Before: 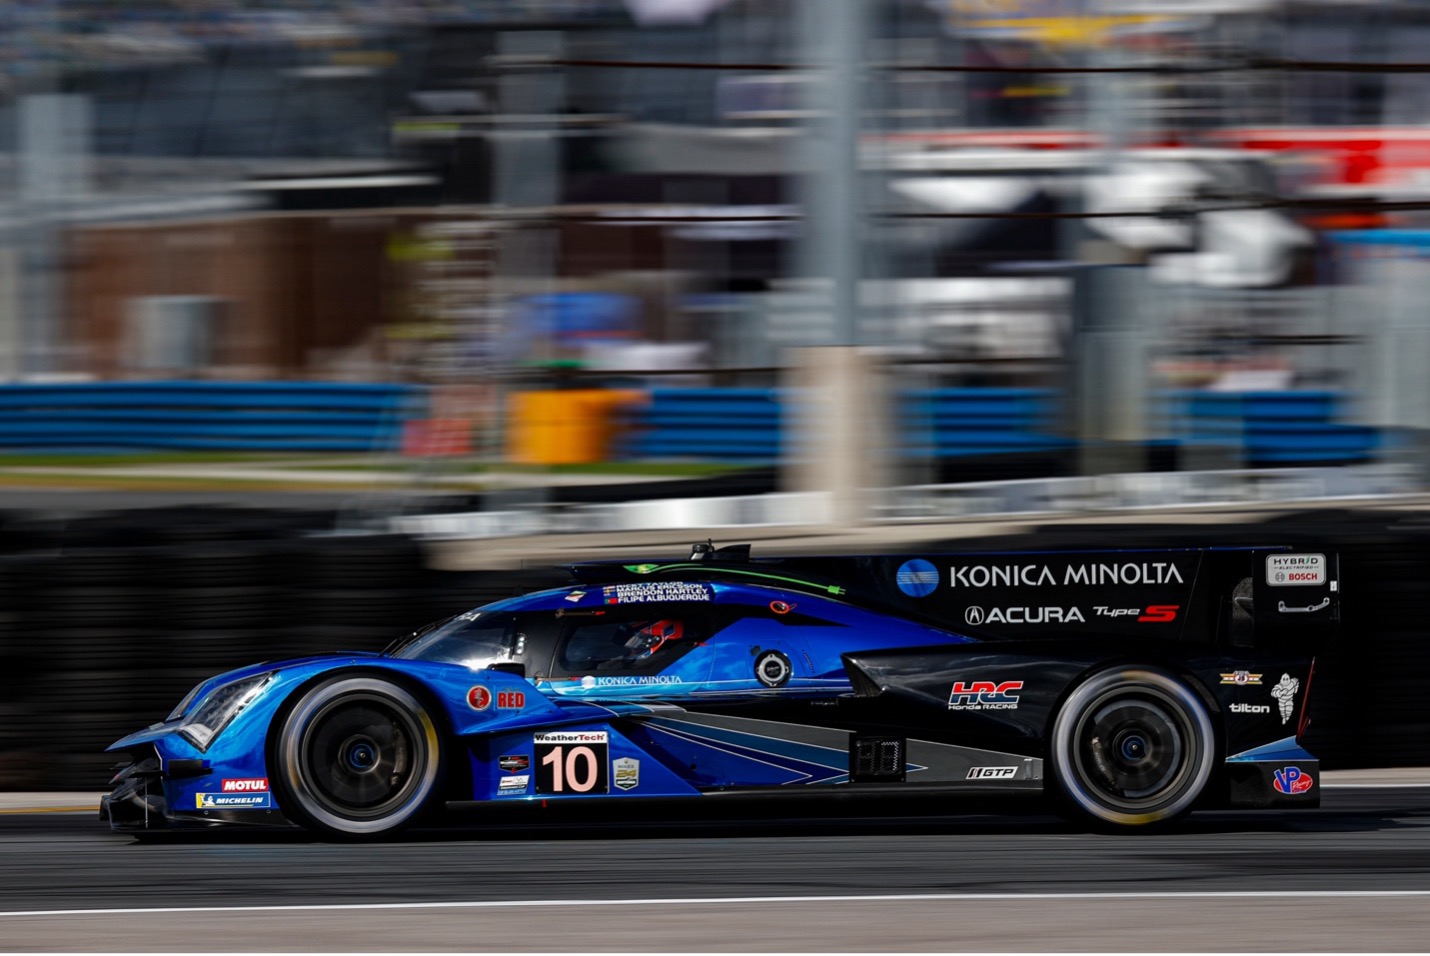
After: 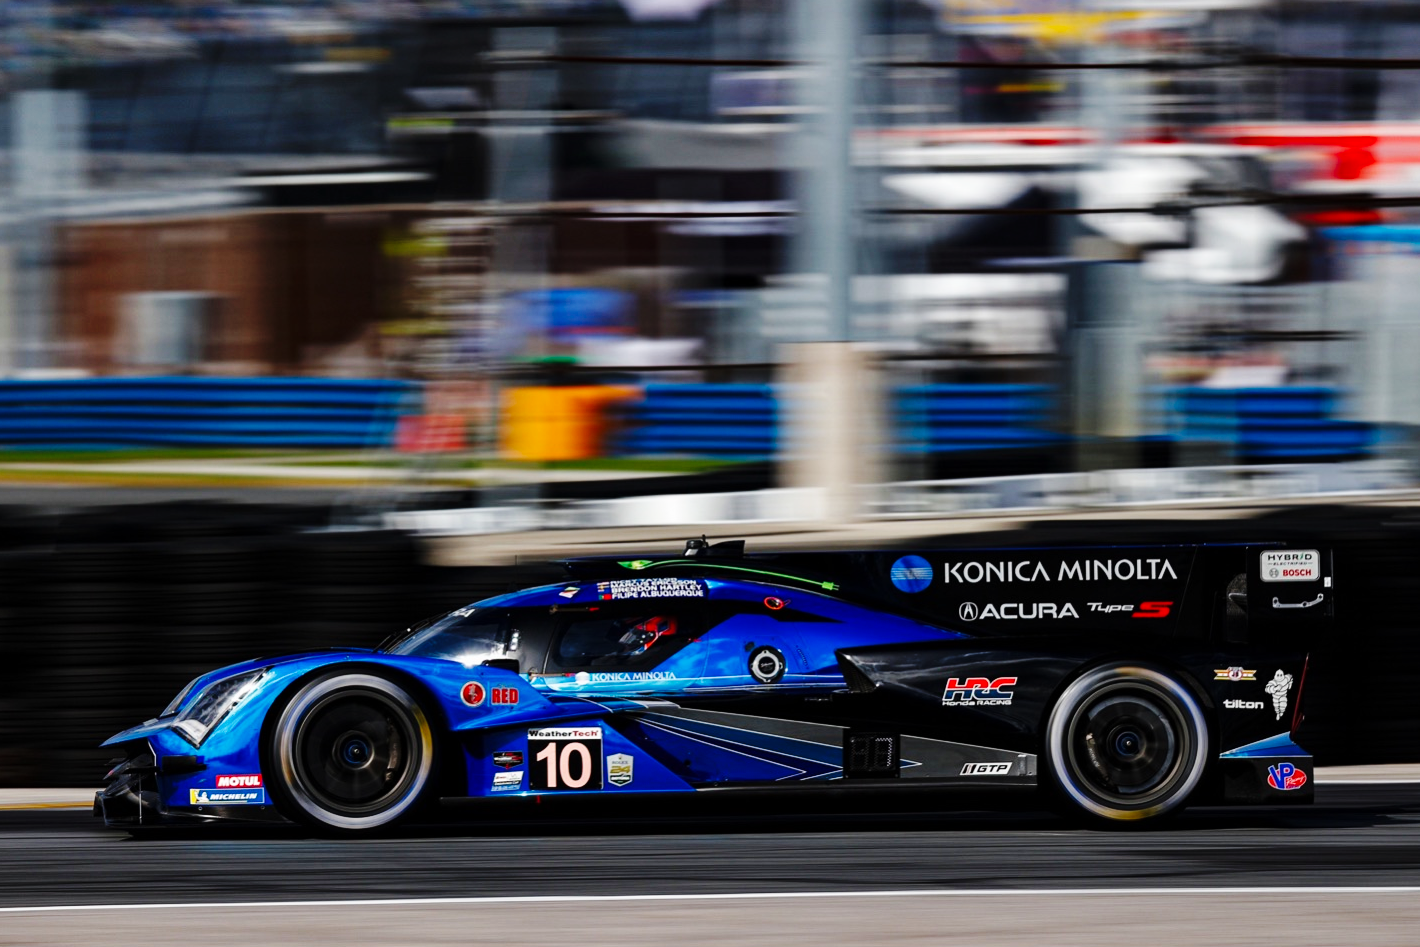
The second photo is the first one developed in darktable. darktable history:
crop: left 0.434%, top 0.485%, right 0.244%, bottom 0.386%
base curve: curves: ch0 [(0, 0) (0.036, 0.025) (0.121, 0.166) (0.206, 0.329) (0.605, 0.79) (1, 1)], preserve colors none
